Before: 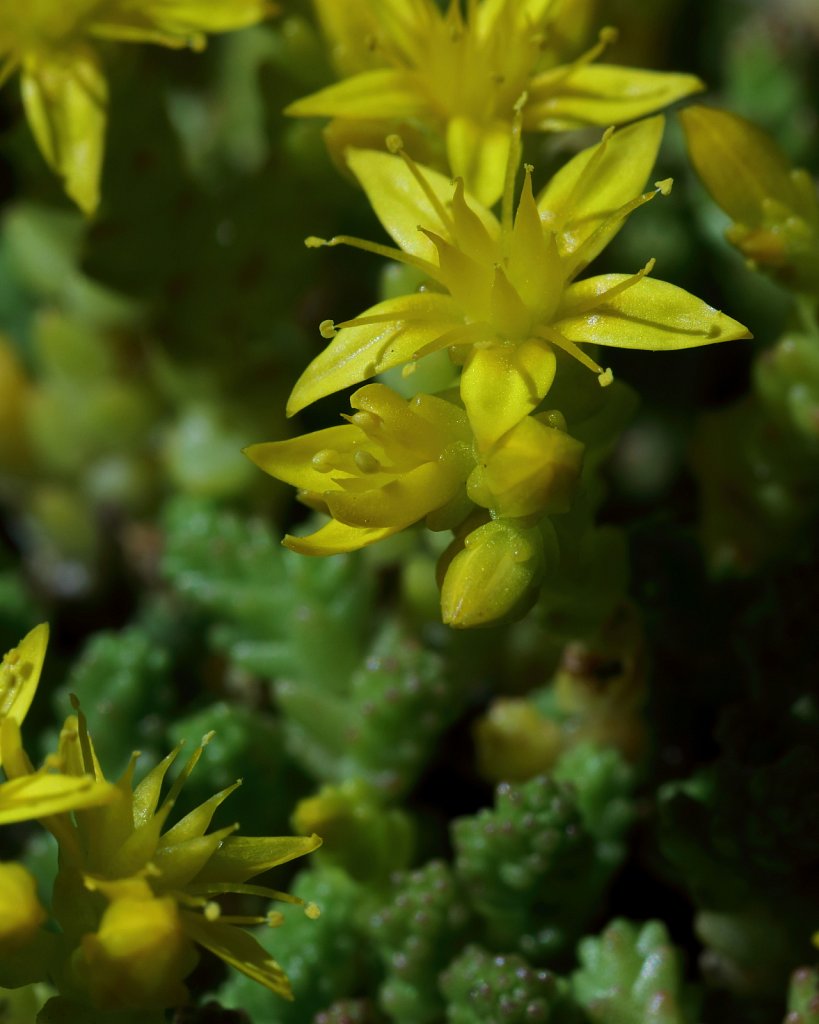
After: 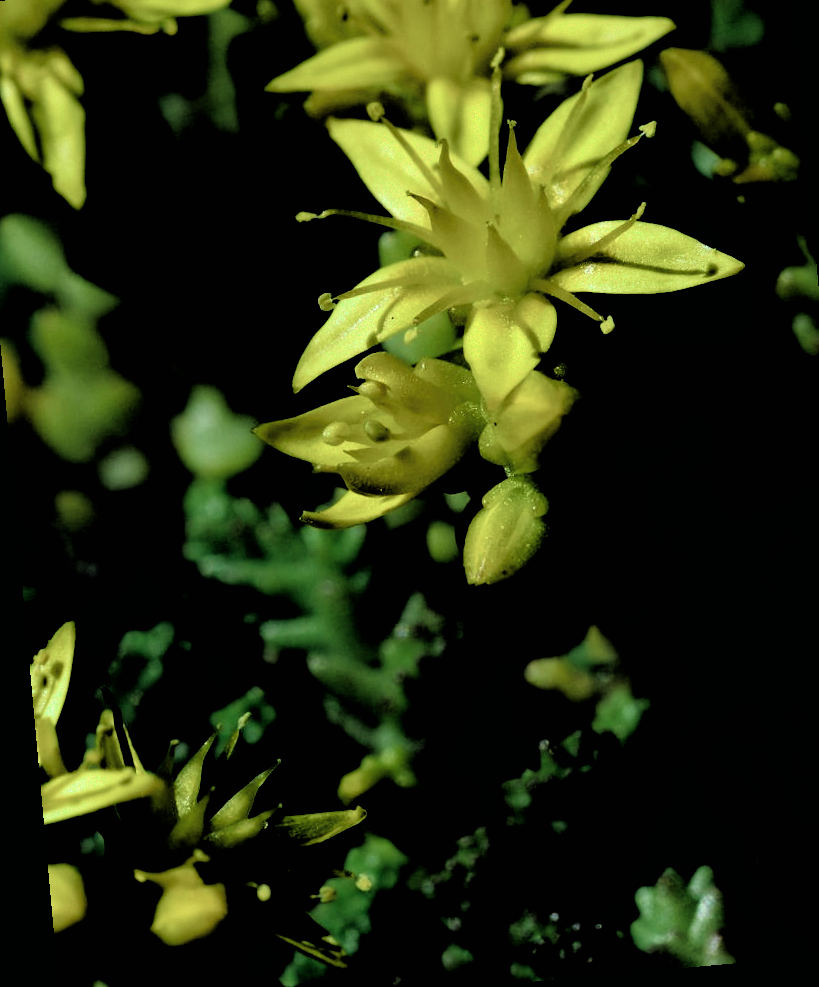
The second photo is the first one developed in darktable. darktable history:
rotate and perspective: rotation -5.2°, automatic cropping off
color balance: lift [1.005, 0.99, 1.007, 1.01], gamma [1, 1.034, 1.032, 0.966], gain [0.873, 1.055, 1.067, 0.933]
crop: left 3.305%, top 6.436%, right 6.389%, bottom 3.258%
filmic rgb: black relative exposure -1 EV, white relative exposure 2.05 EV, hardness 1.52, contrast 2.25, enable highlight reconstruction true
